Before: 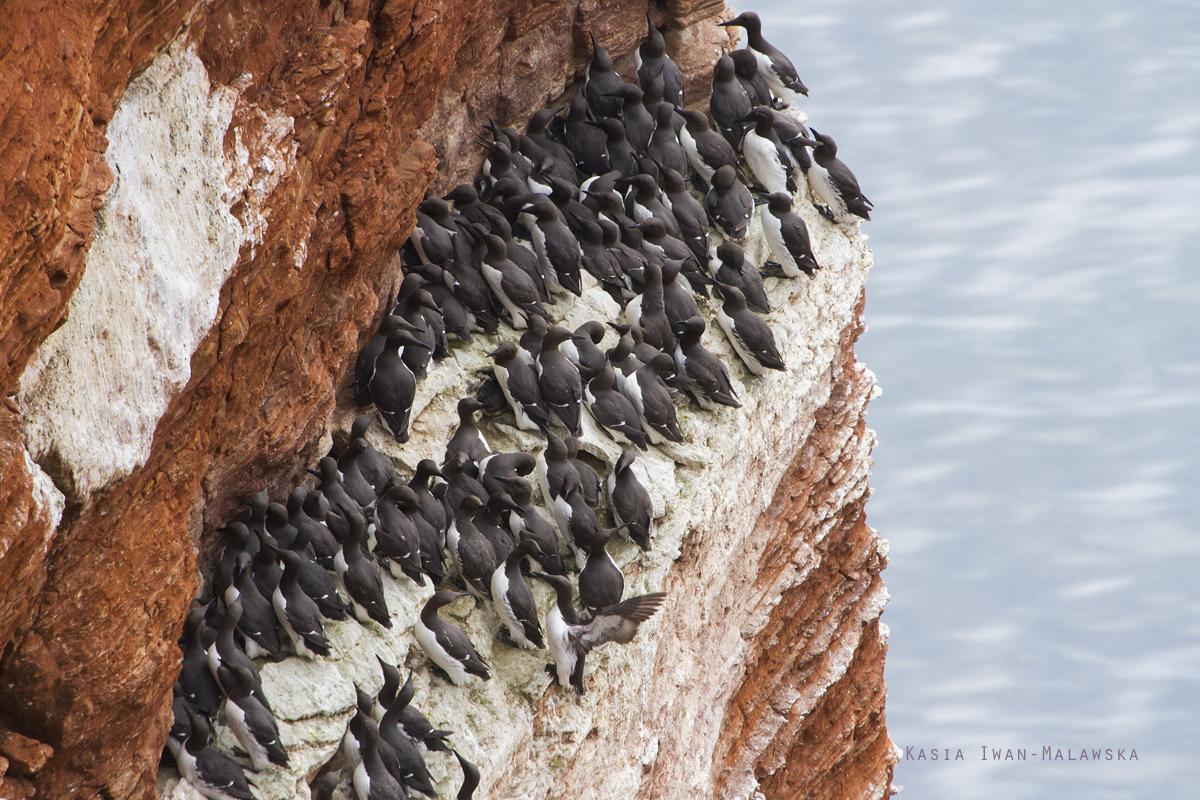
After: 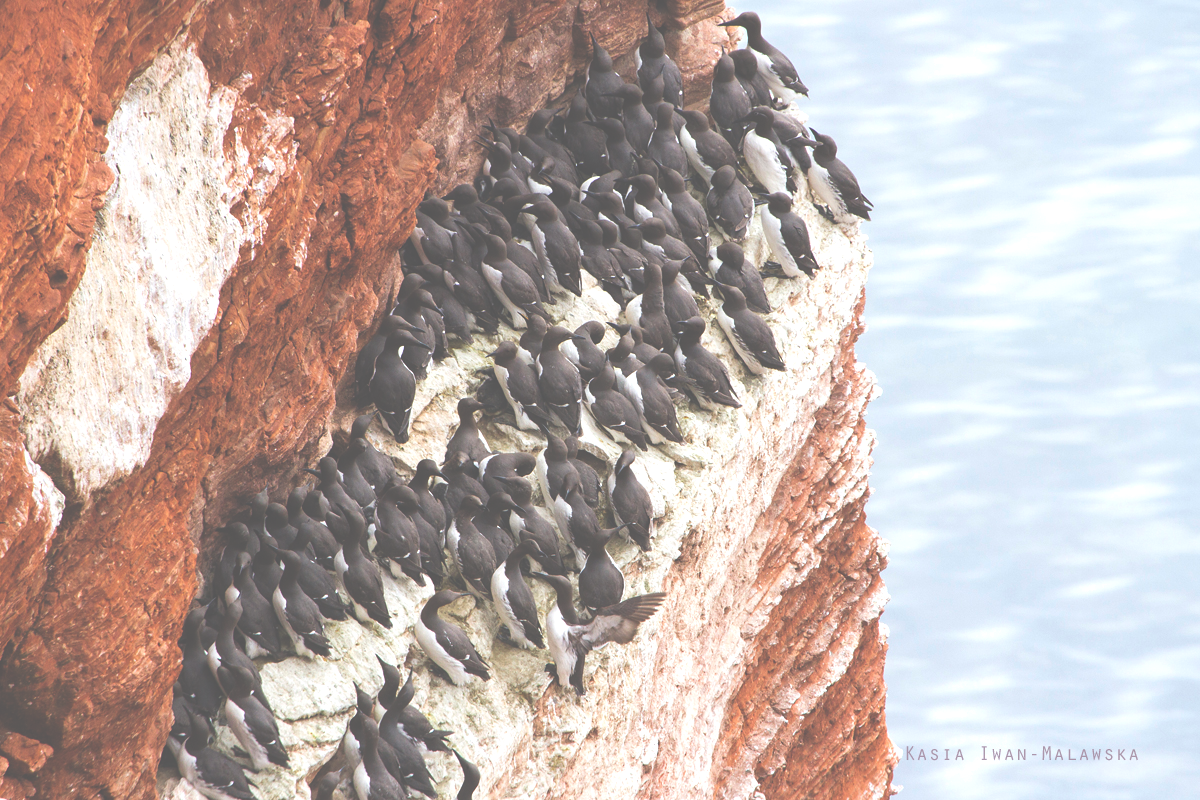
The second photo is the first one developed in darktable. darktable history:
exposure: black level correction -0.072, exposure 0.5 EV, compensate highlight preservation false
